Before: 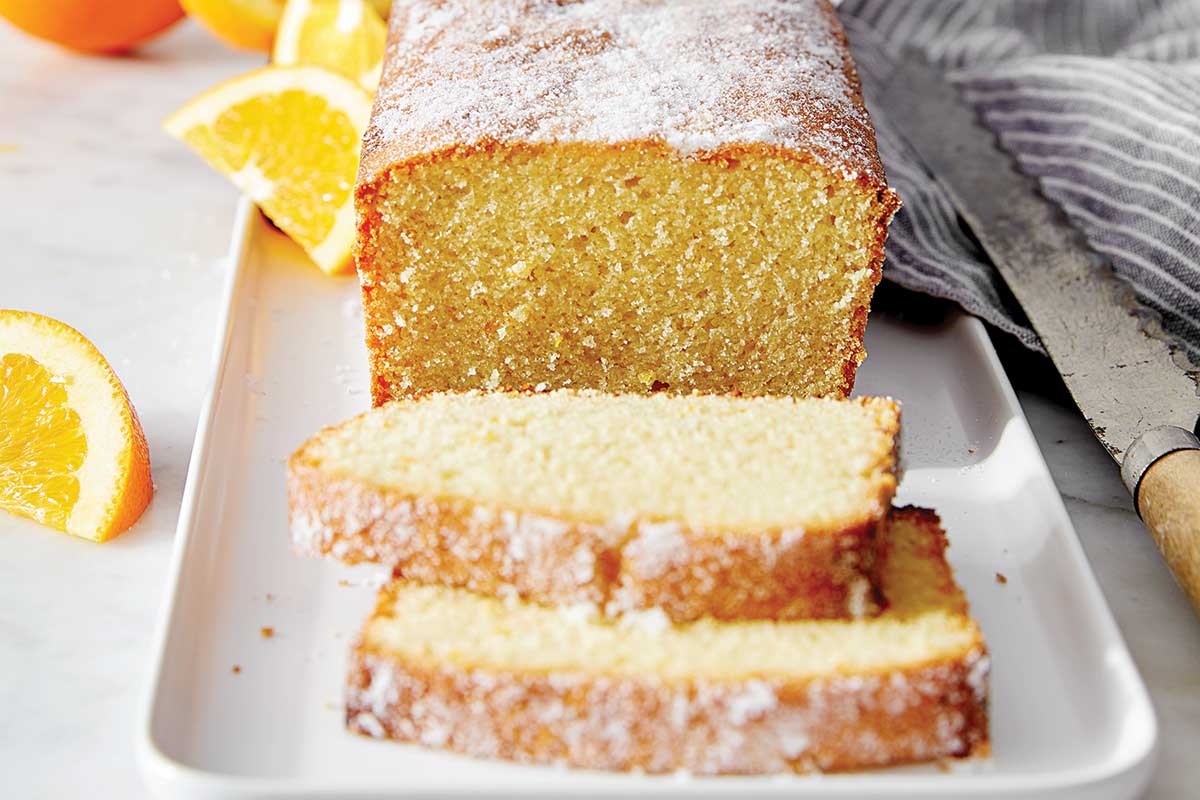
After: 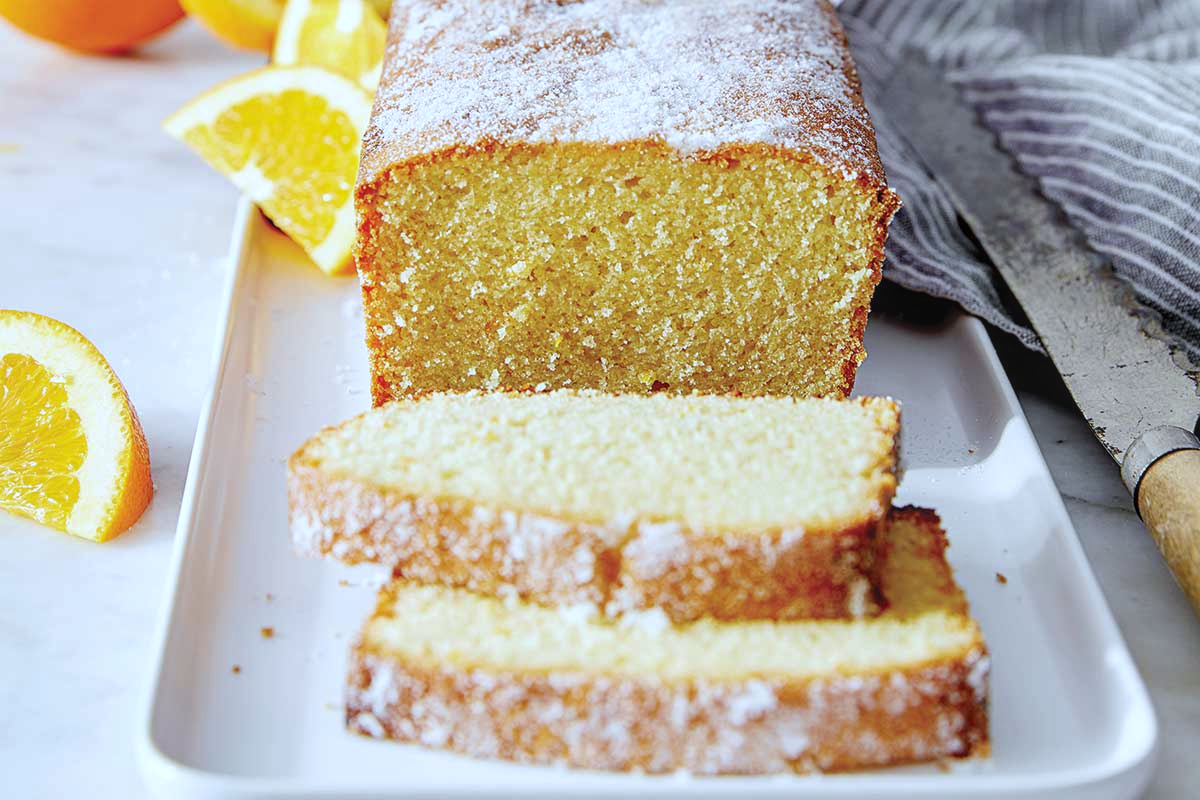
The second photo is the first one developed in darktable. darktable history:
local contrast: detail 110%
white balance: red 0.924, blue 1.095
